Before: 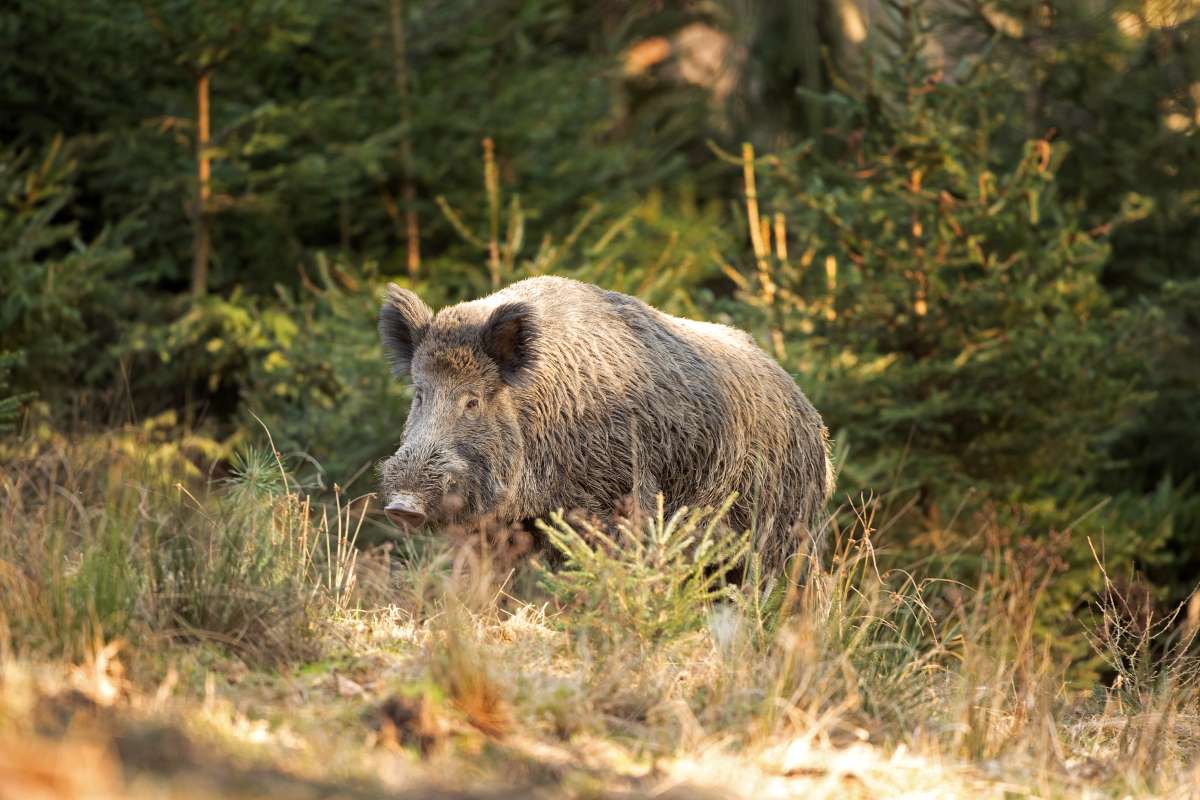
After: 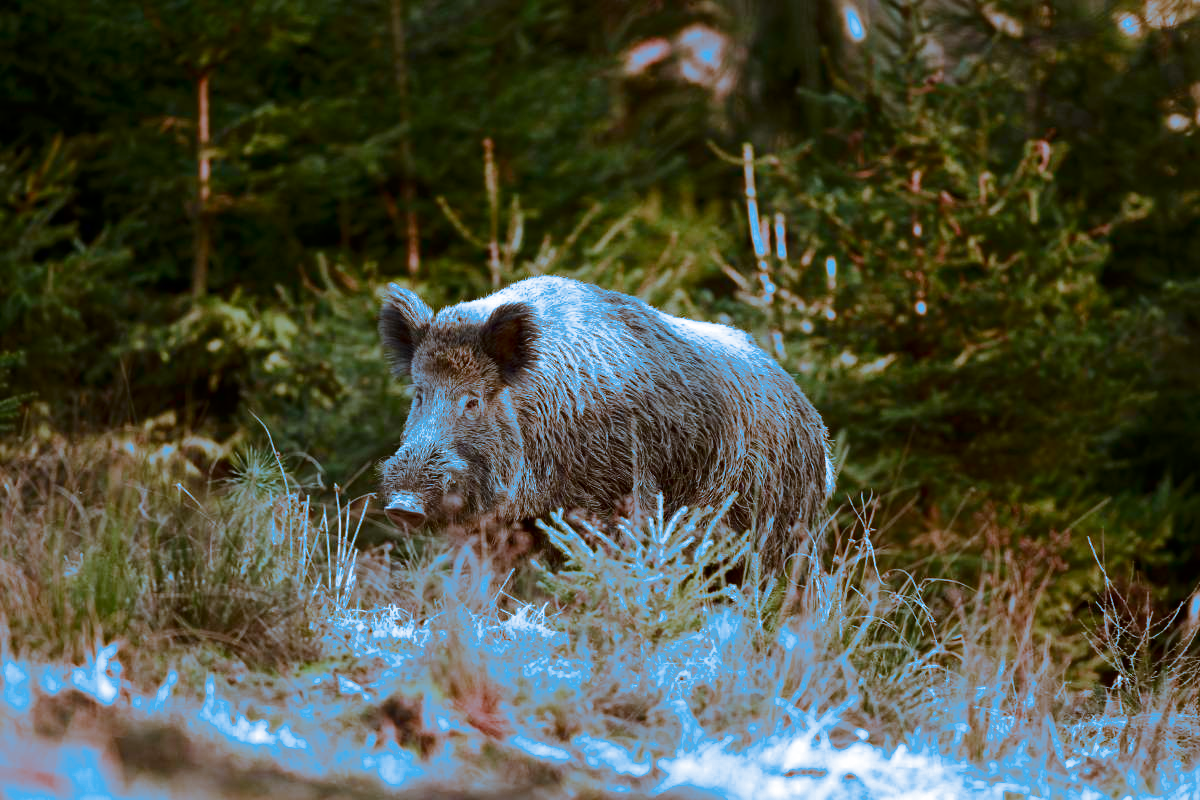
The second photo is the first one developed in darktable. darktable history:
contrast brightness saturation: contrast 0.19, brightness -0.11, saturation 0.21
split-toning: shadows › hue 220°, shadows › saturation 0.64, highlights › hue 220°, highlights › saturation 0.64, balance 0, compress 5.22%
levels: mode automatic
